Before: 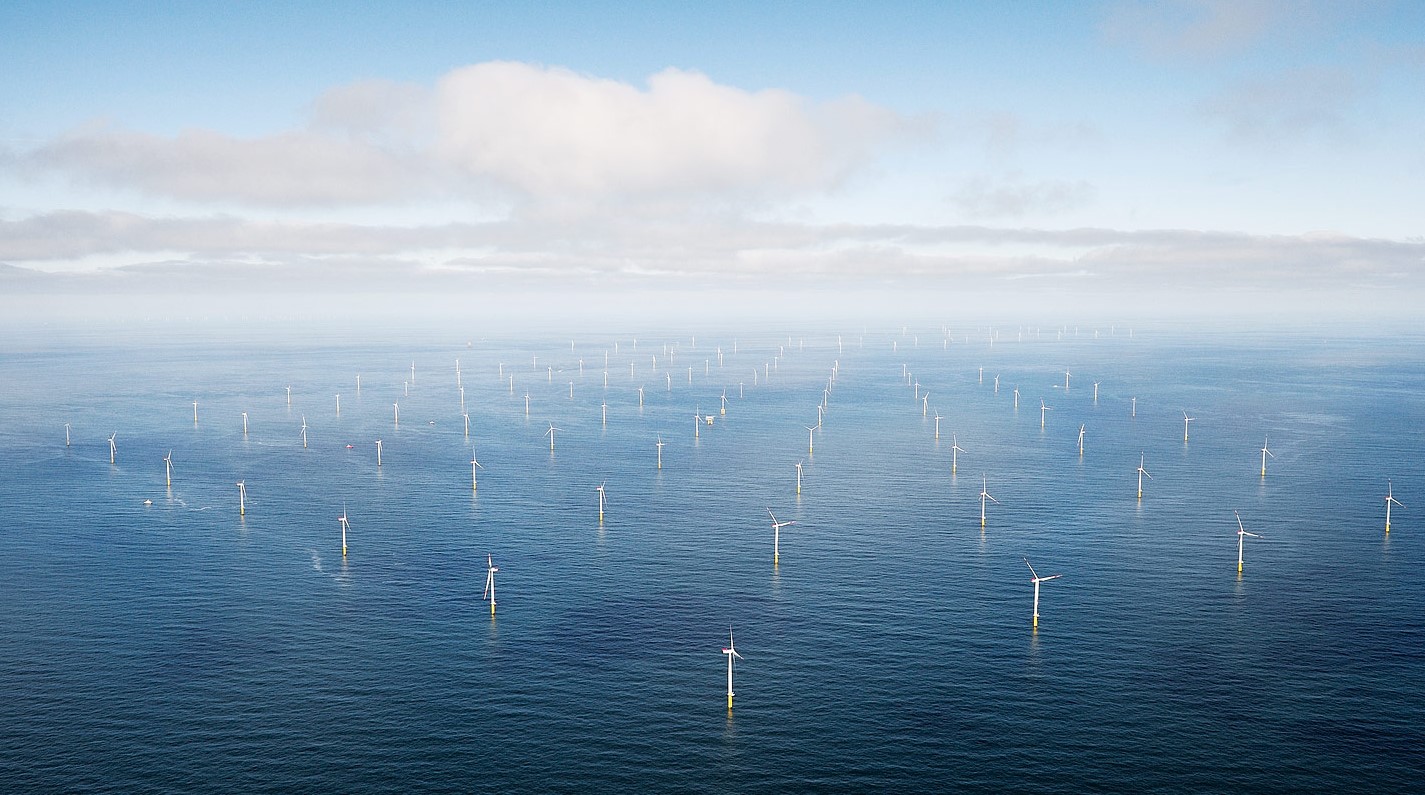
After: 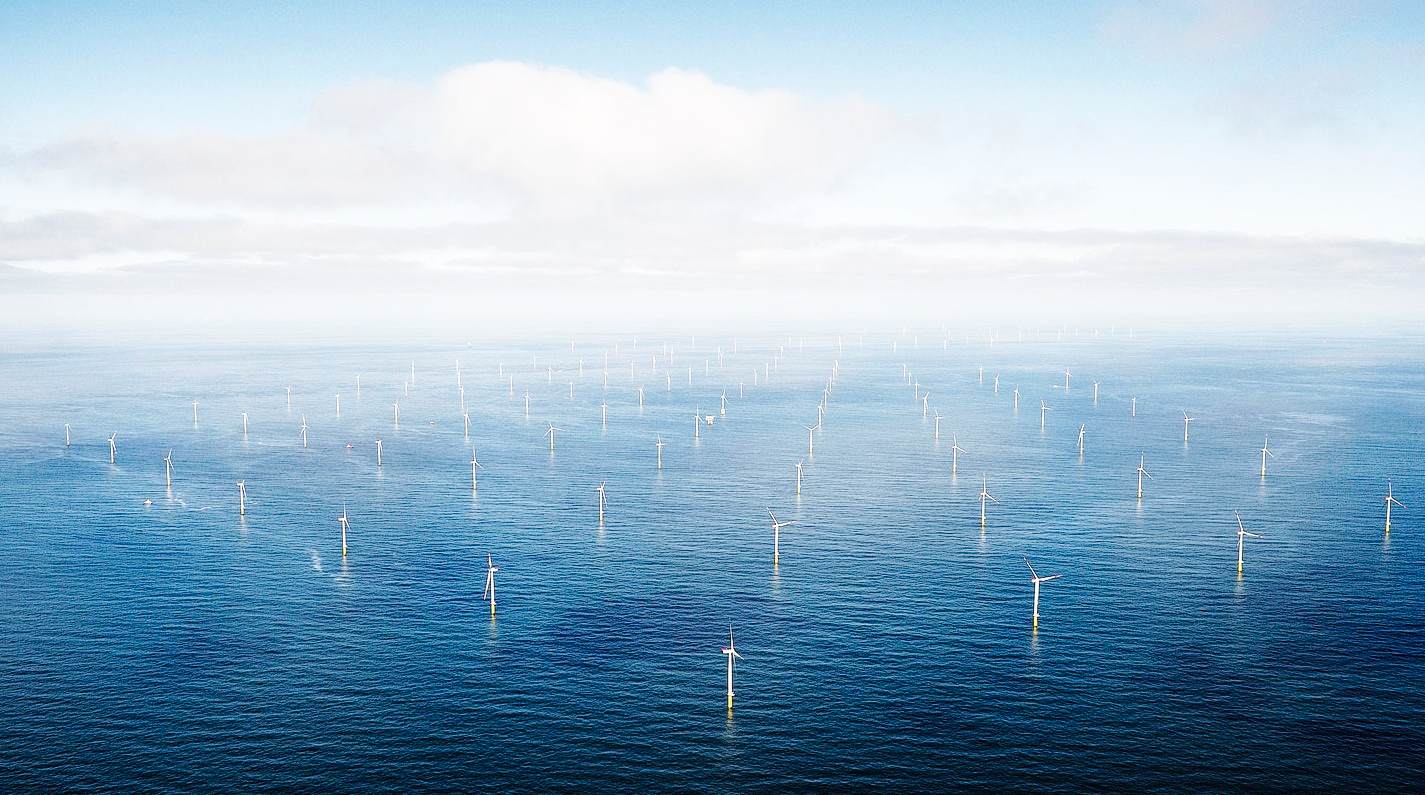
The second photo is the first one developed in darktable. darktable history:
base curve: curves: ch0 [(0, 0) (0.036, 0.025) (0.121, 0.166) (0.206, 0.329) (0.605, 0.79) (1, 1)], preserve colors none
local contrast: on, module defaults
